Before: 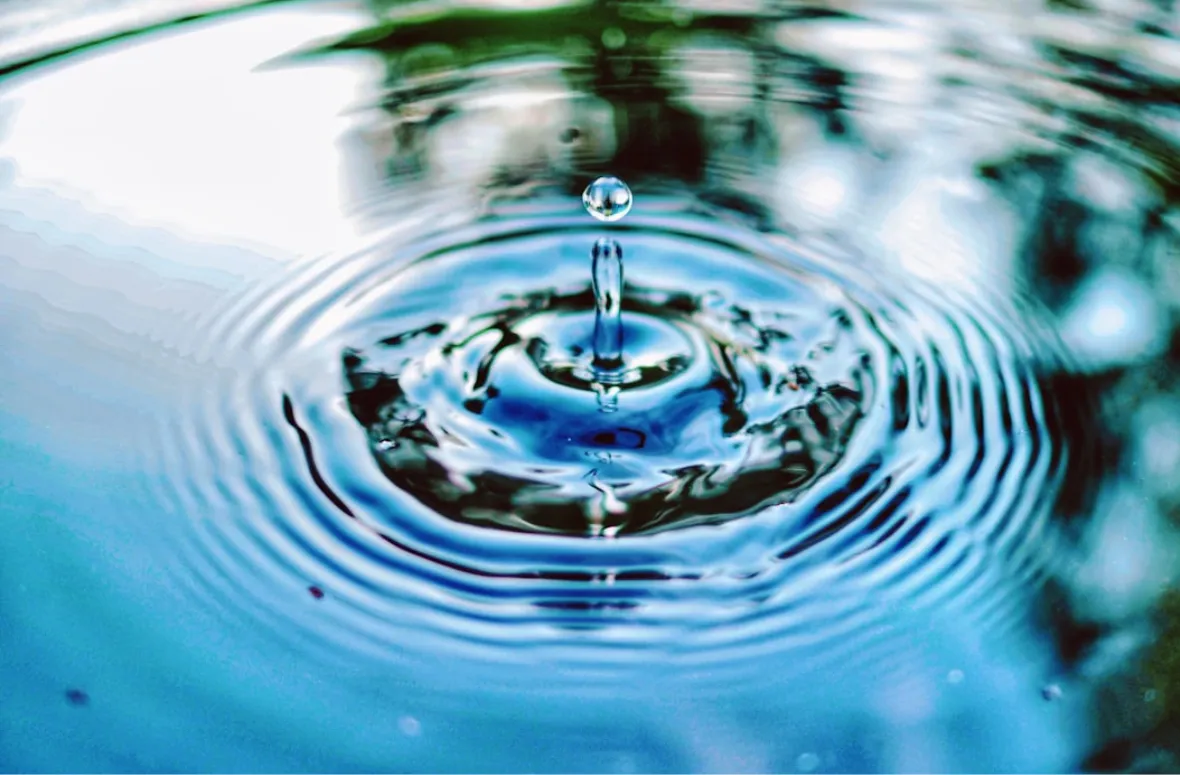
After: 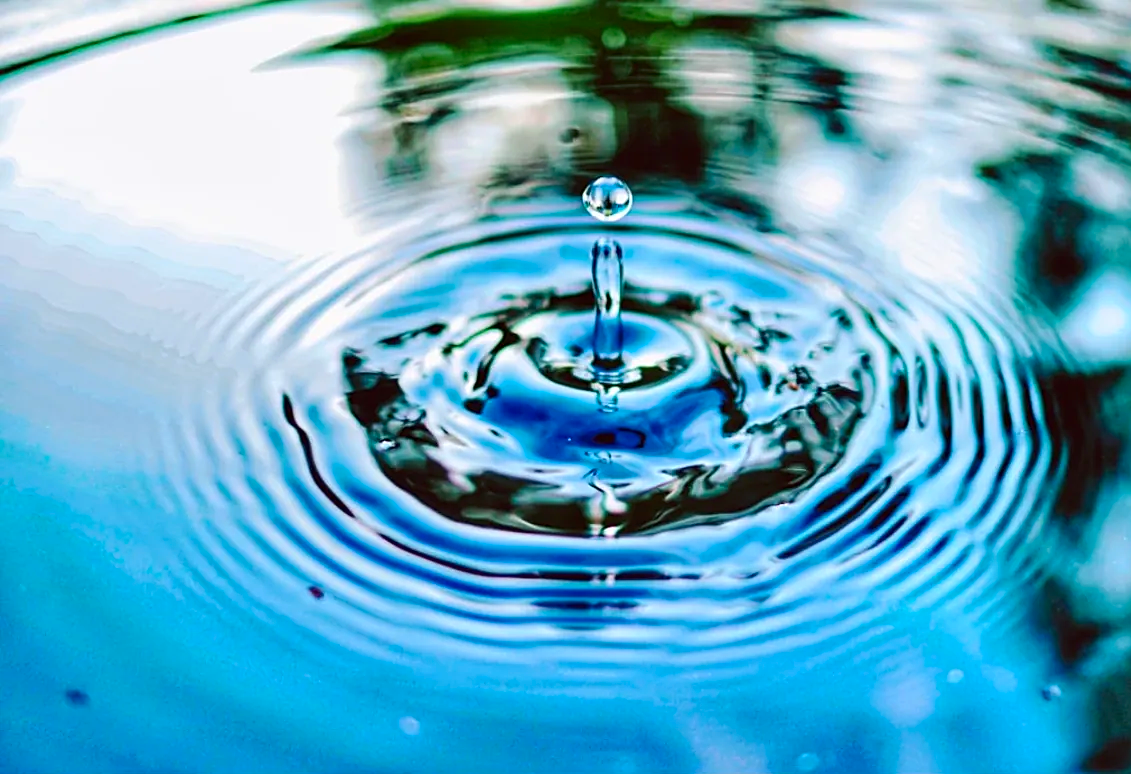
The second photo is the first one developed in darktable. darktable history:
crop: right 4.101%, bottom 0.035%
contrast brightness saturation: contrast 0.088, saturation 0.283
sharpen: on, module defaults
